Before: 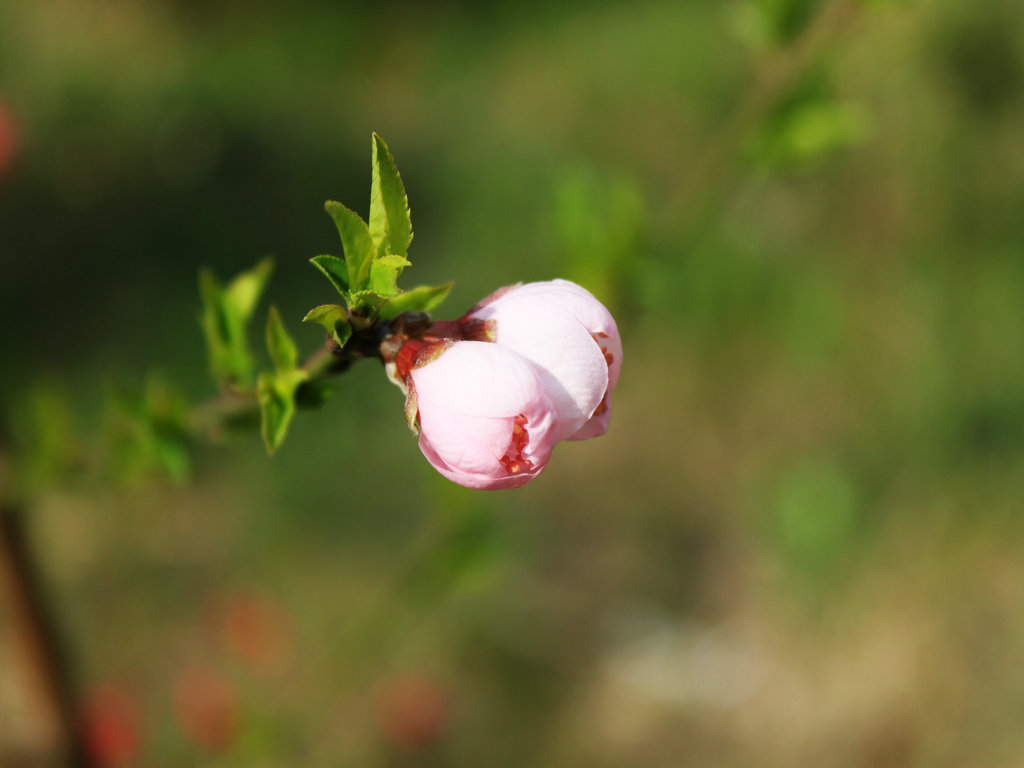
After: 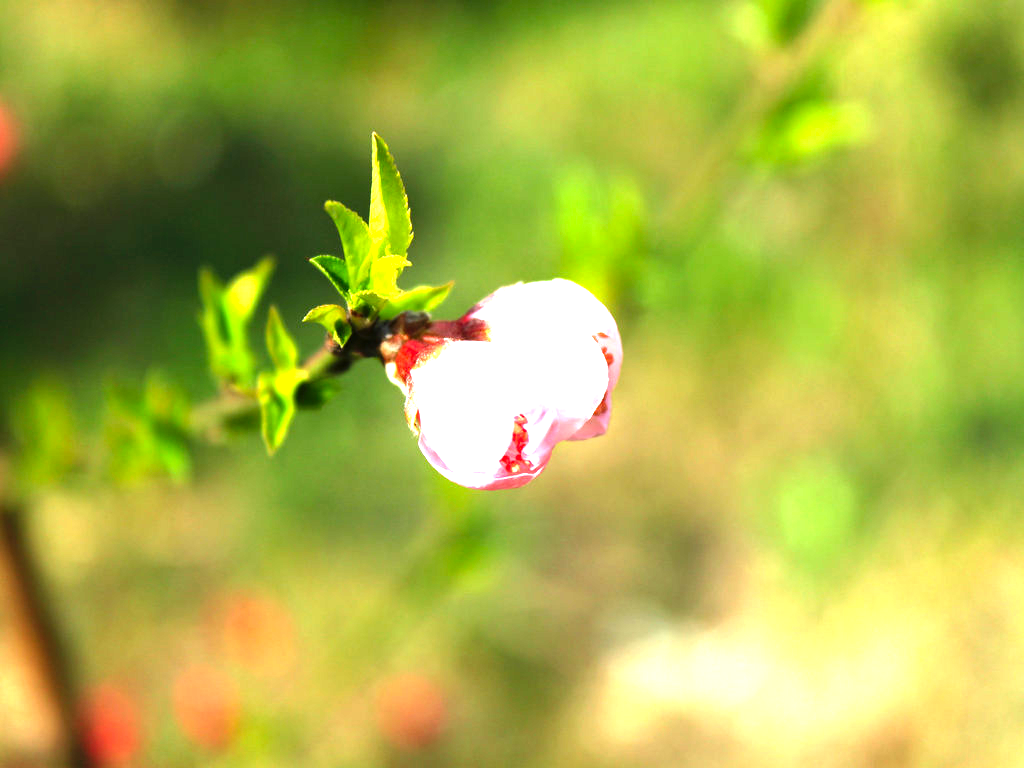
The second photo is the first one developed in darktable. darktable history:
levels: levels [0, 0.281, 0.562]
